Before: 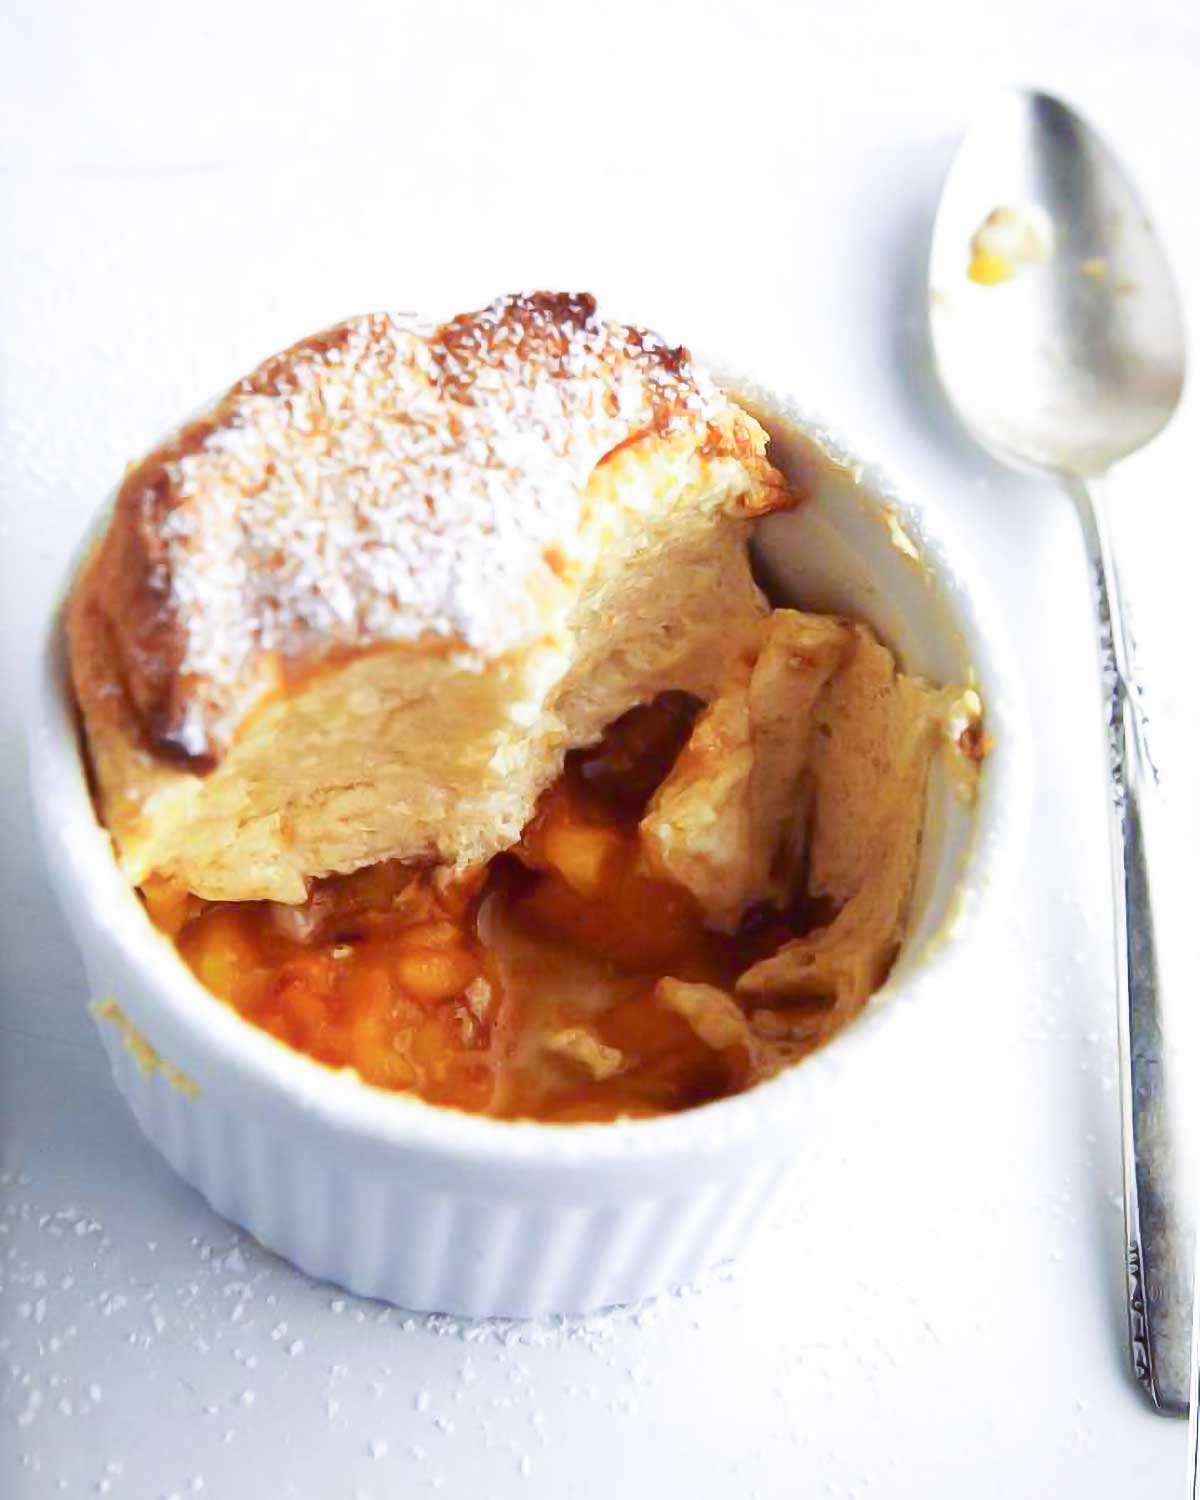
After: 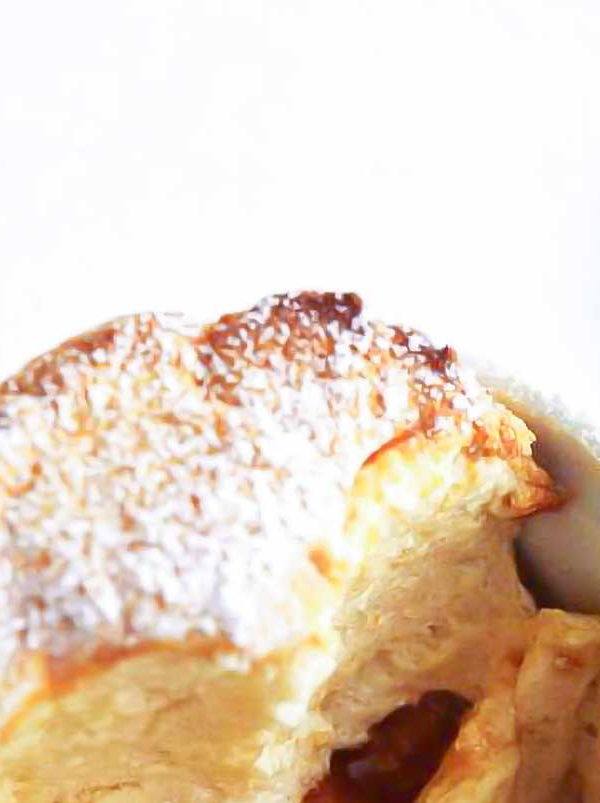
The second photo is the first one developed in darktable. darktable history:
crop: left 19.556%, right 30.401%, bottom 46.458%
